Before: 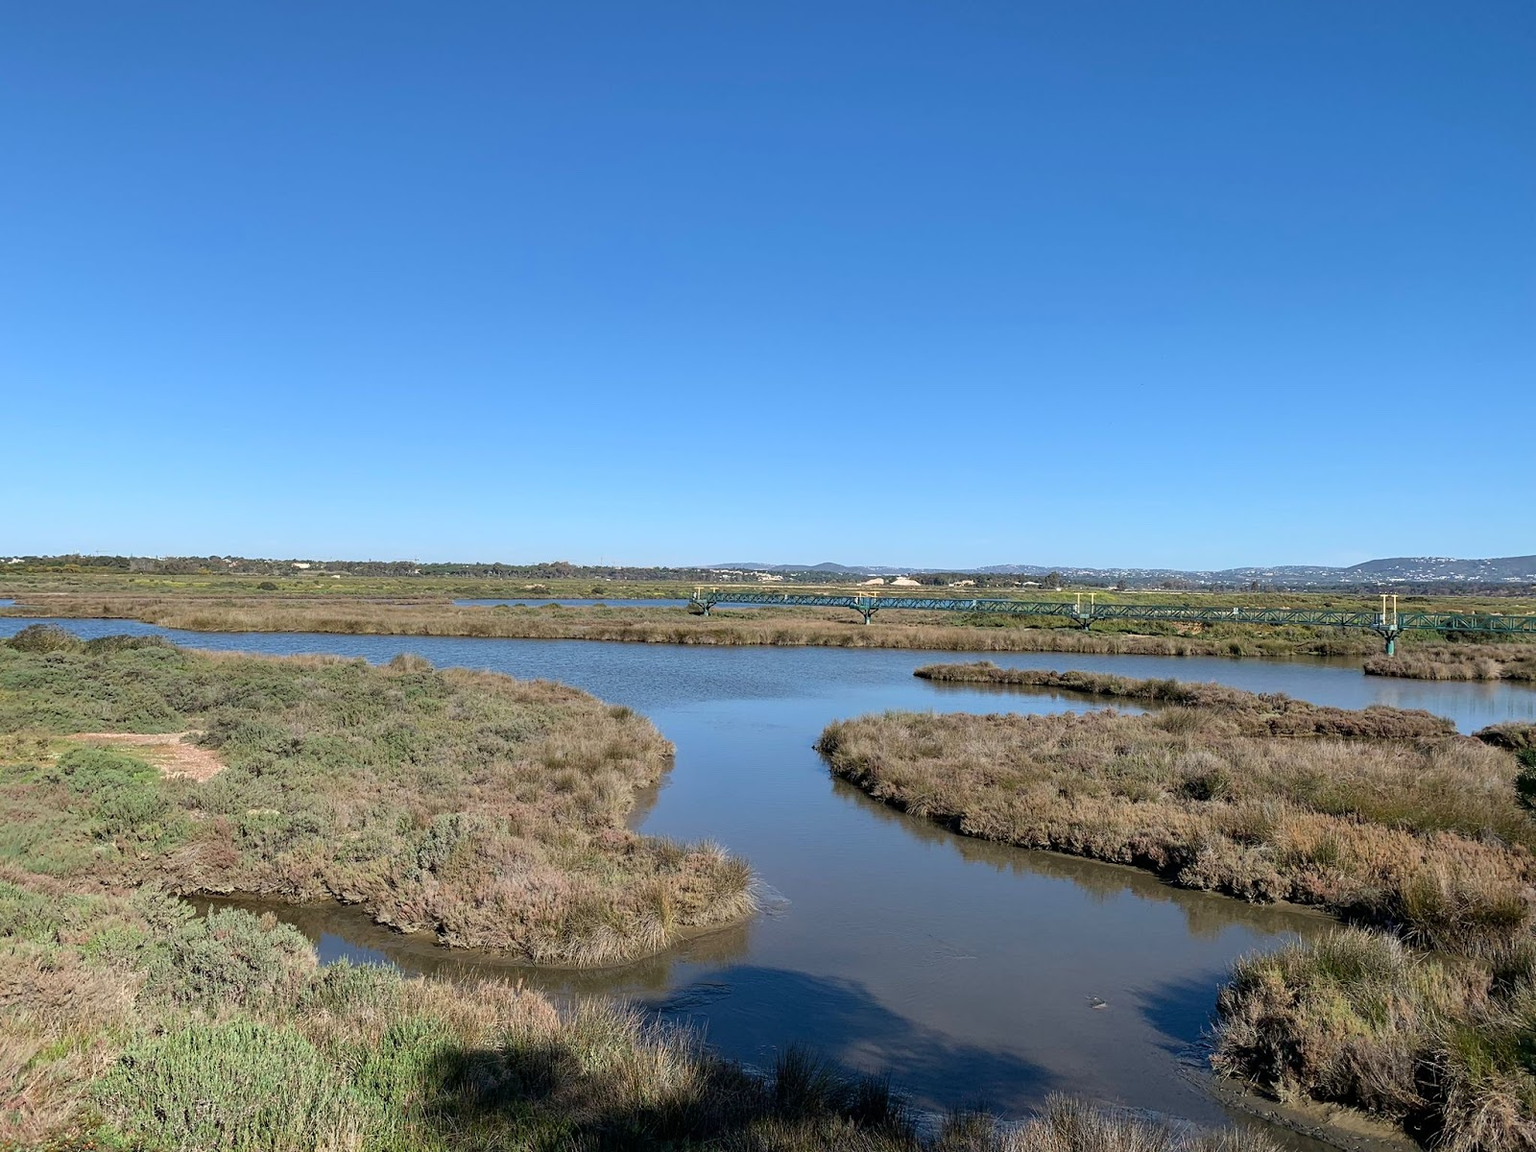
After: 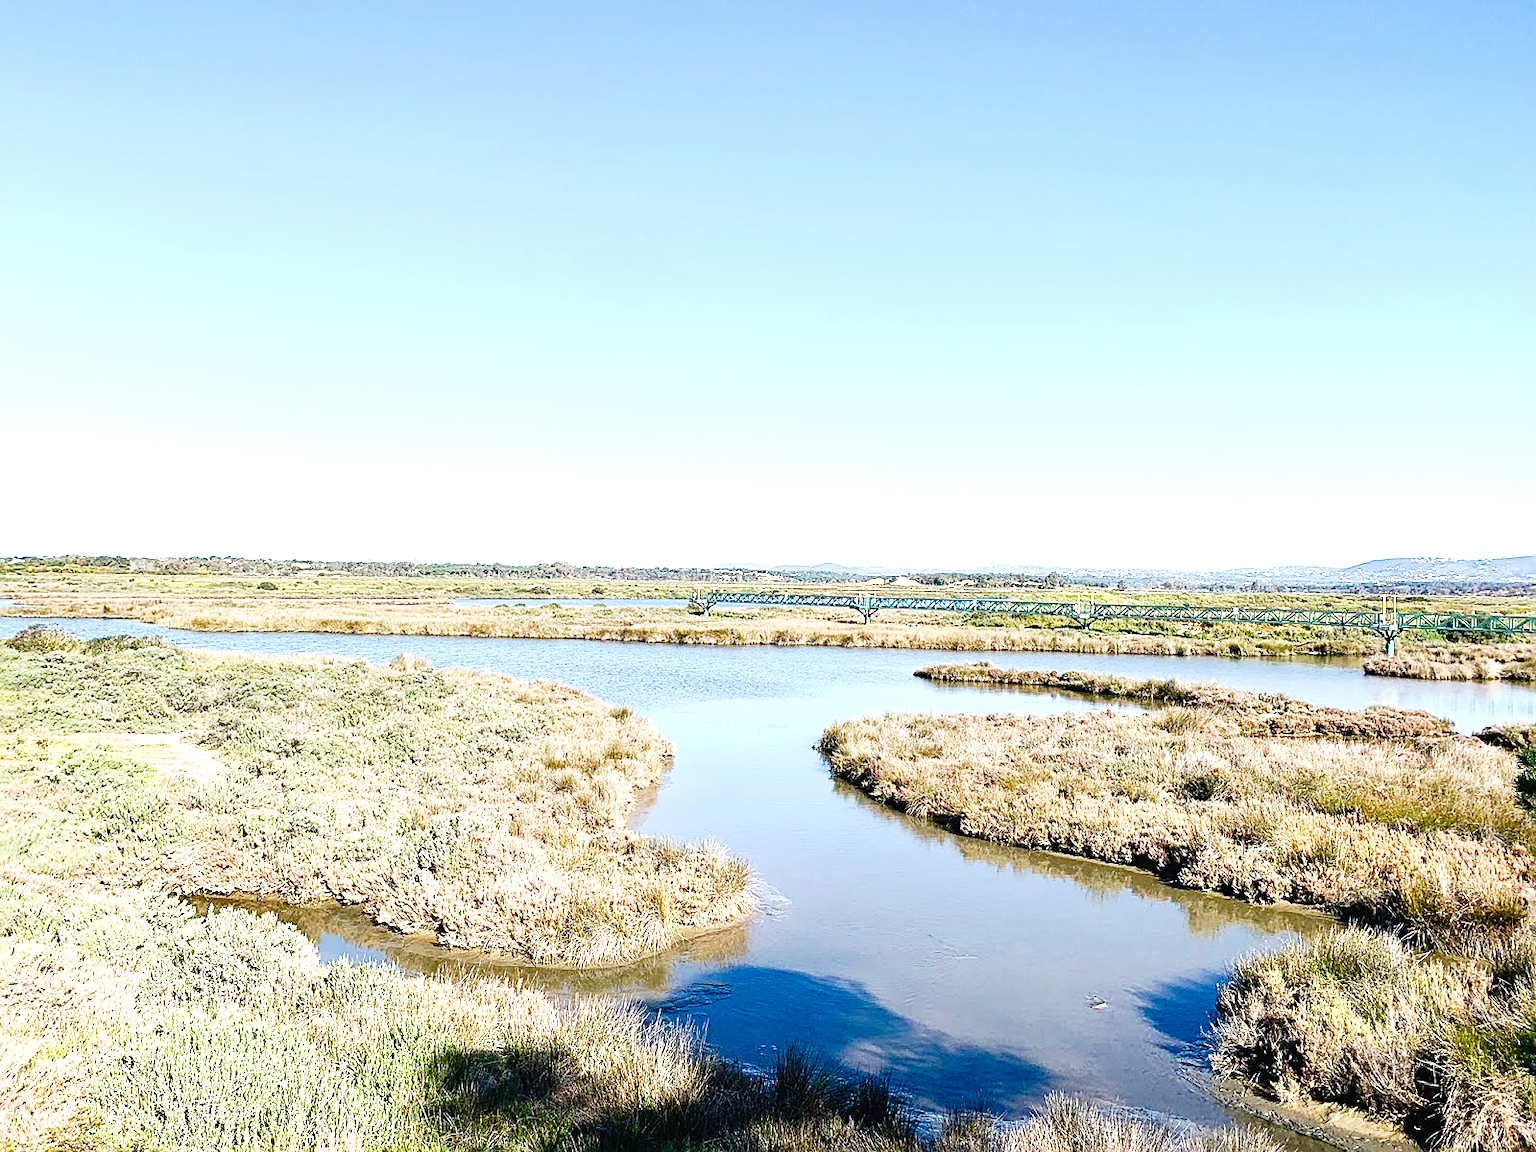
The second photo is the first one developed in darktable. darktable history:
tone curve: curves: ch0 [(0, 0.012) (0.144, 0.137) (0.326, 0.386) (0.489, 0.573) (0.656, 0.763) (0.849, 0.902) (1, 0.974)]; ch1 [(0, 0) (0.366, 0.367) (0.475, 0.453) (0.487, 0.501) (0.519, 0.527) (0.544, 0.579) (0.562, 0.619) (0.622, 0.694) (1, 1)]; ch2 [(0, 0) (0.333, 0.346) (0.375, 0.375) (0.424, 0.43) (0.476, 0.492) (0.502, 0.503) (0.533, 0.541) (0.572, 0.615) (0.605, 0.656) (0.641, 0.709) (1, 1)], preserve colors none
sharpen: on, module defaults
color balance rgb: perceptual saturation grading › global saturation 20%, perceptual saturation grading › highlights -24.759%, perceptual saturation grading › shadows 49.359%, perceptual brilliance grading › global brilliance -4.96%, perceptual brilliance grading › highlights 24.143%, perceptual brilliance grading › mid-tones 7.03%, perceptual brilliance grading › shadows -4.683%
exposure: exposure 1.14 EV, compensate highlight preservation false
